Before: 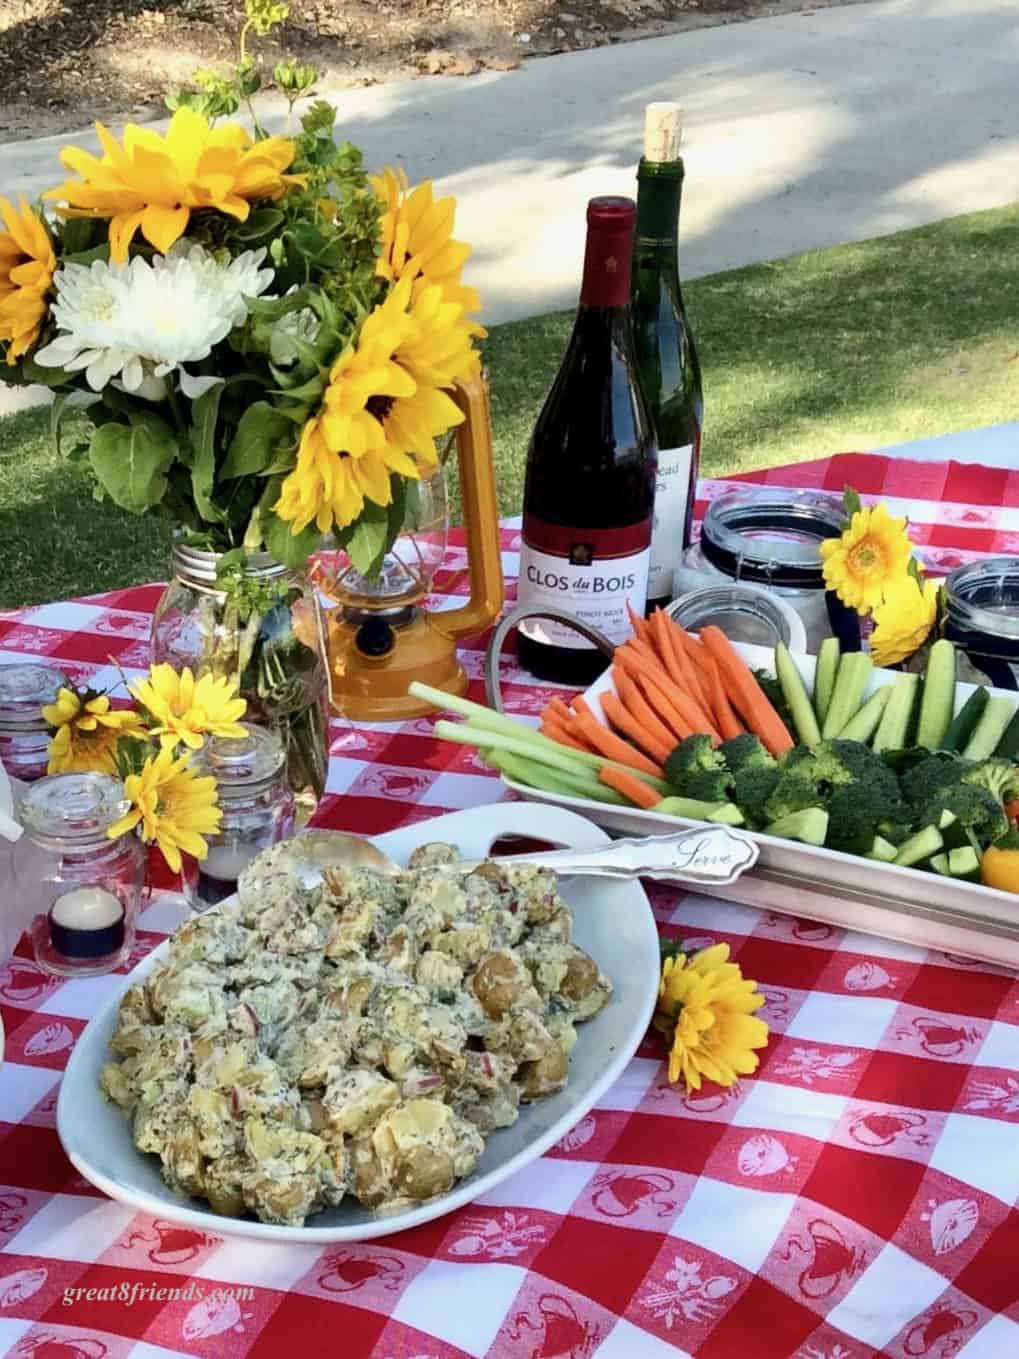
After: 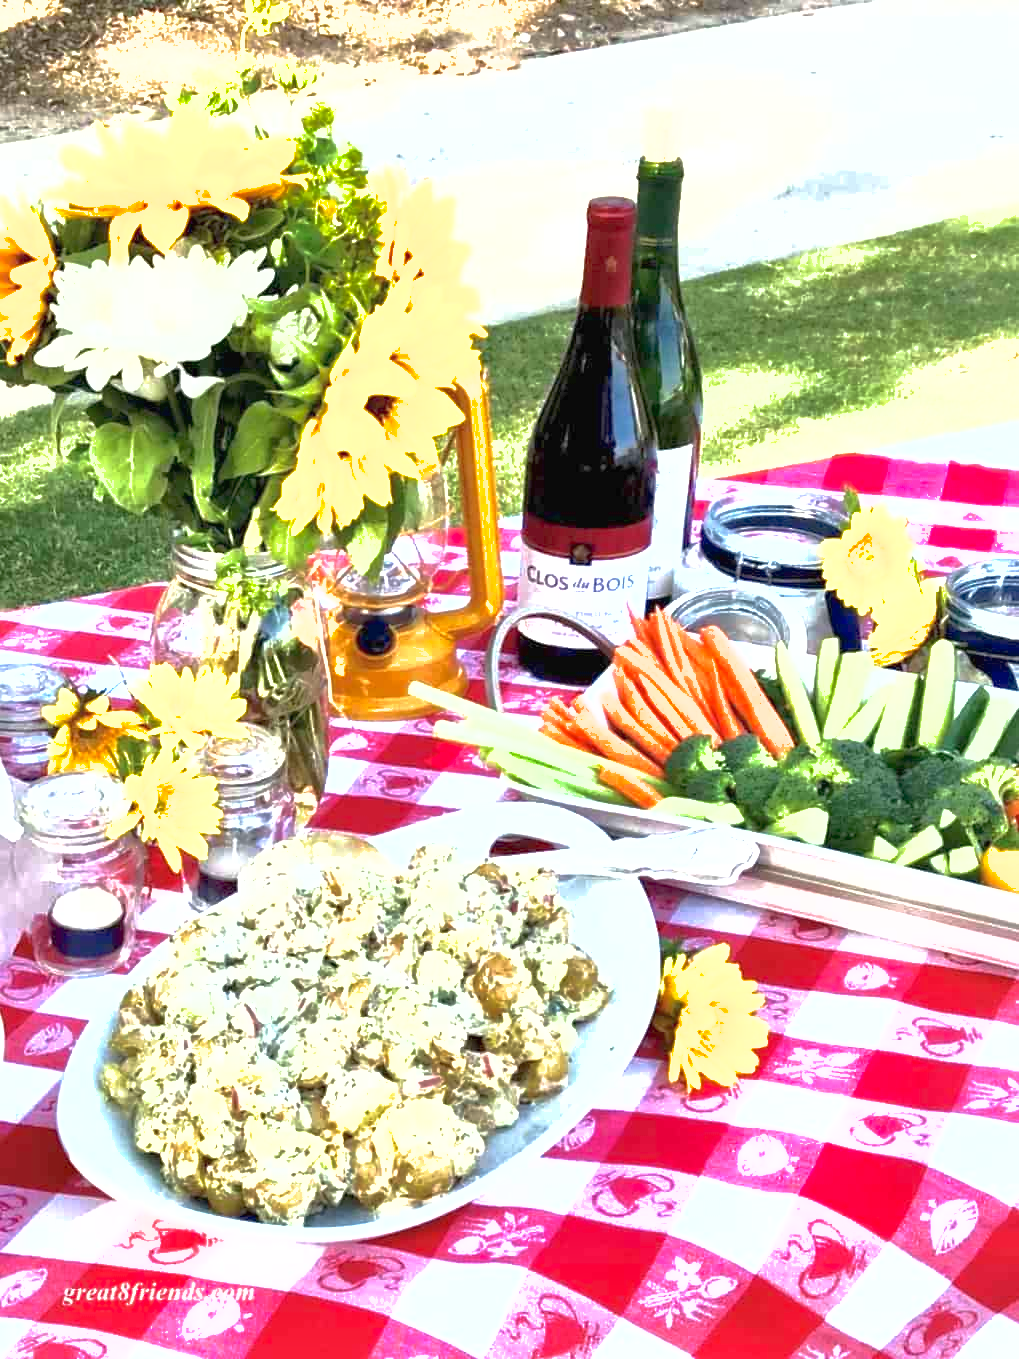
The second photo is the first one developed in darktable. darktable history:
exposure: black level correction 0, exposure 1.705 EV, compensate exposure bias true, compensate highlight preservation false
shadows and highlights: on, module defaults
